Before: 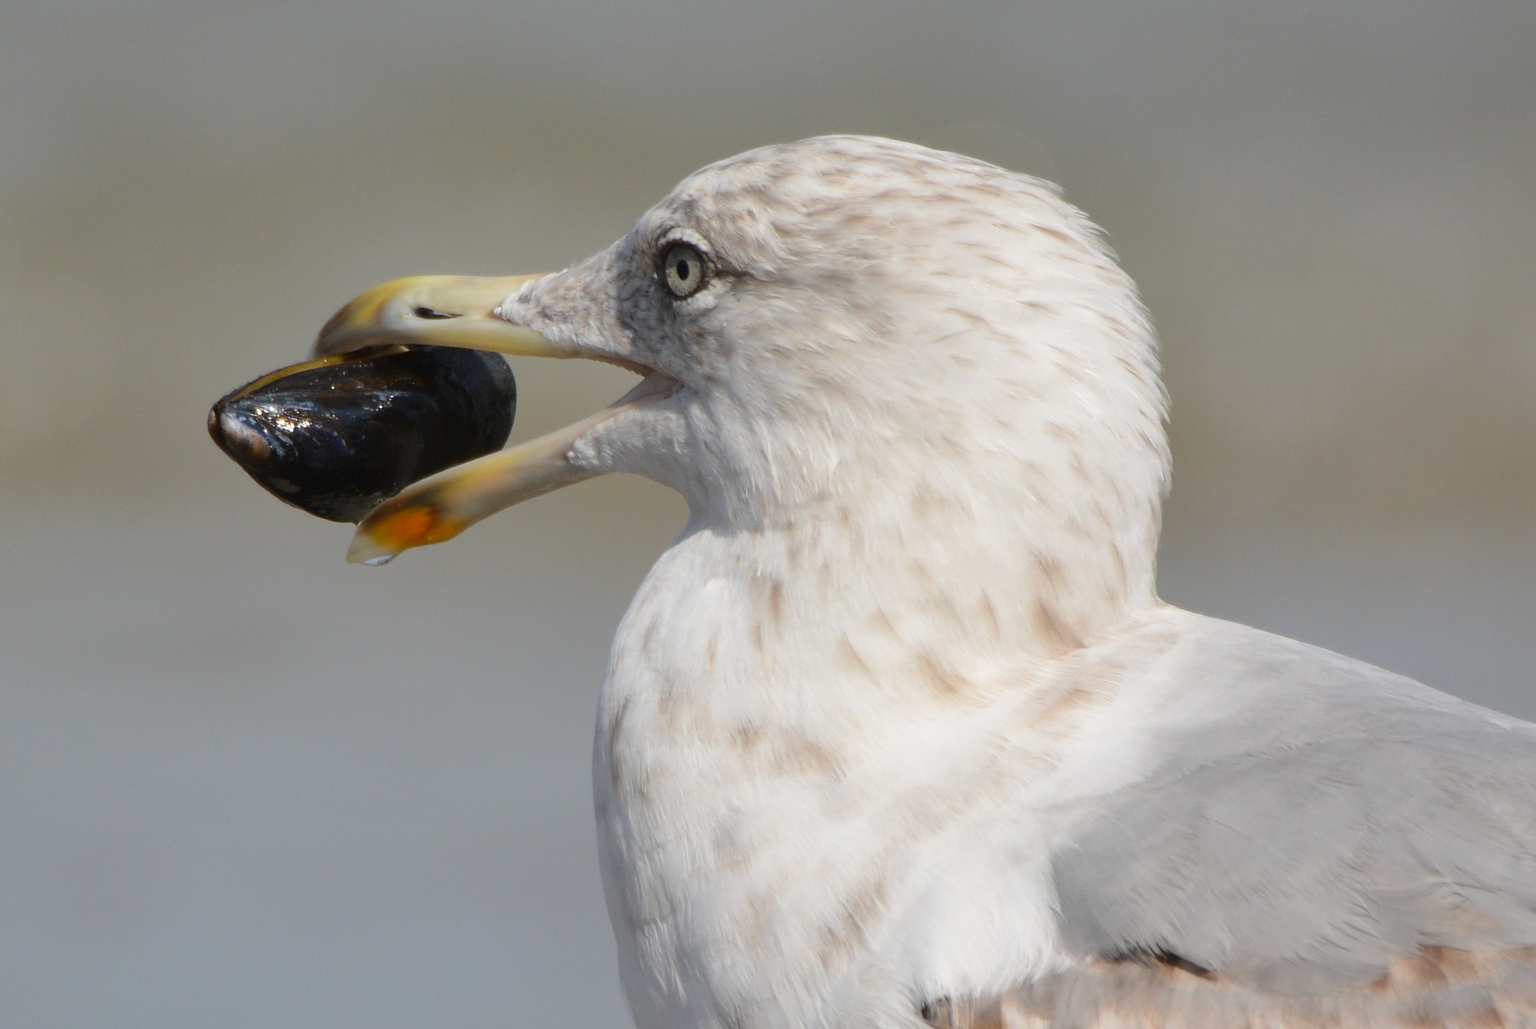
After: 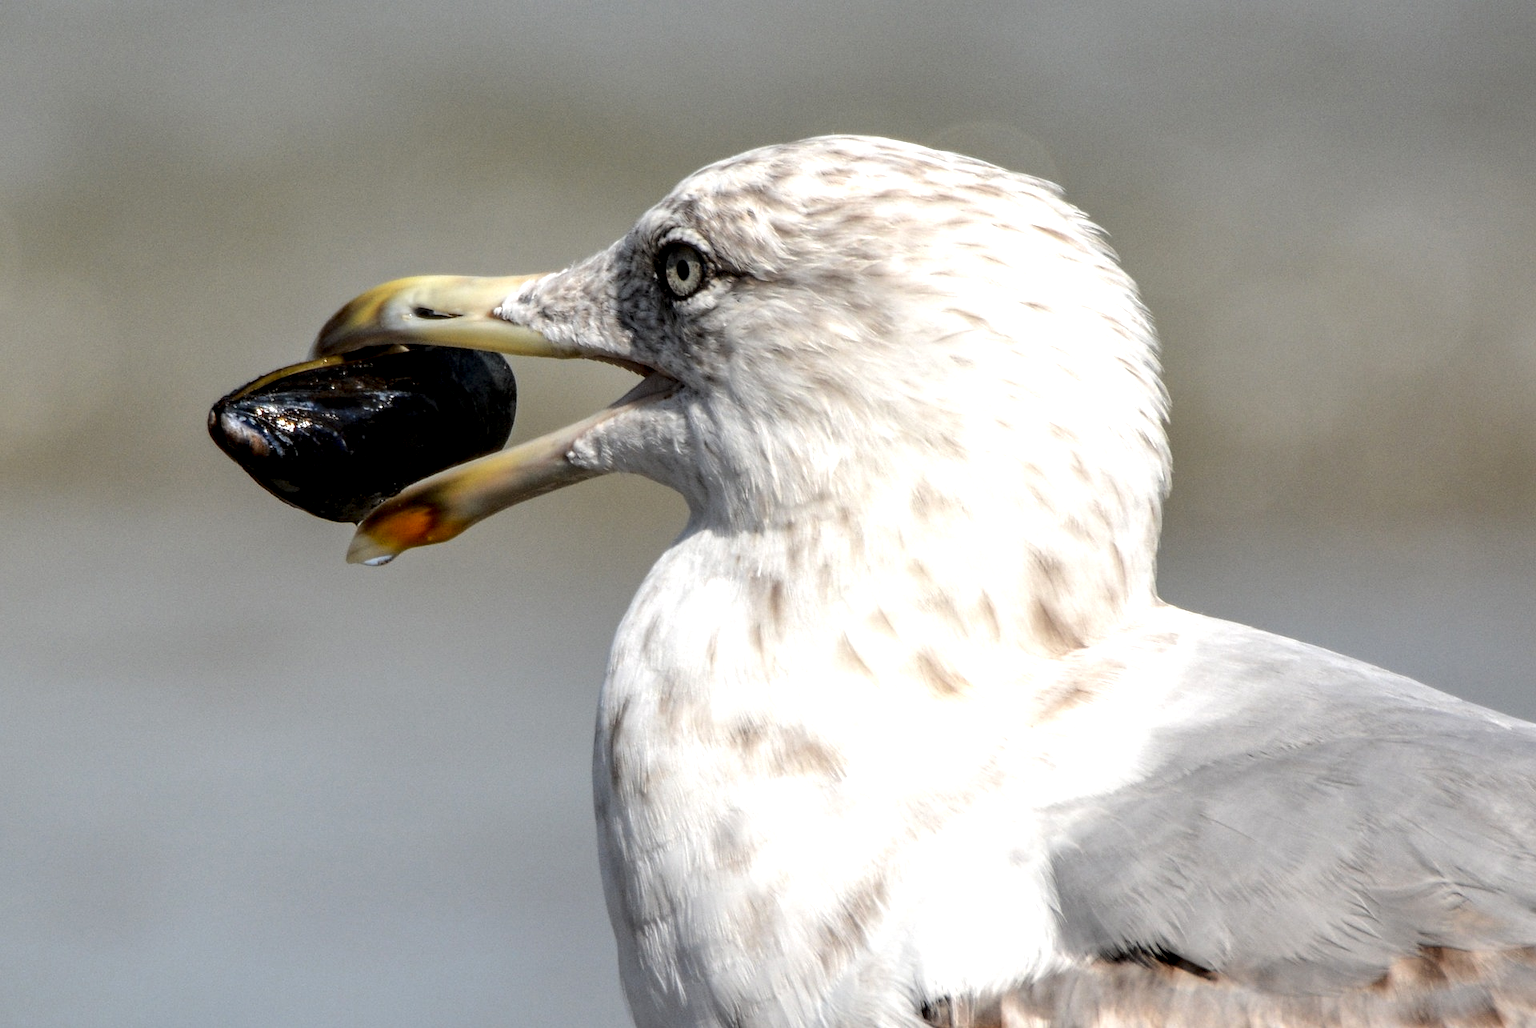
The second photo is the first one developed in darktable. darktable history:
local contrast: highlights 0%, shadows 0%, detail 182%
tone equalizer: -8 EV -0.417 EV, -7 EV -0.389 EV, -6 EV -0.333 EV, -5 EV -0.222 EV, -3 EV 0.222 EV, -2 EV 0.333 EV, -1 EV 0.389 EV, +0 EV 0.417 EV, edges refinement/feathering 500, mask exposure compensation -1.57 EV, preserve details no
